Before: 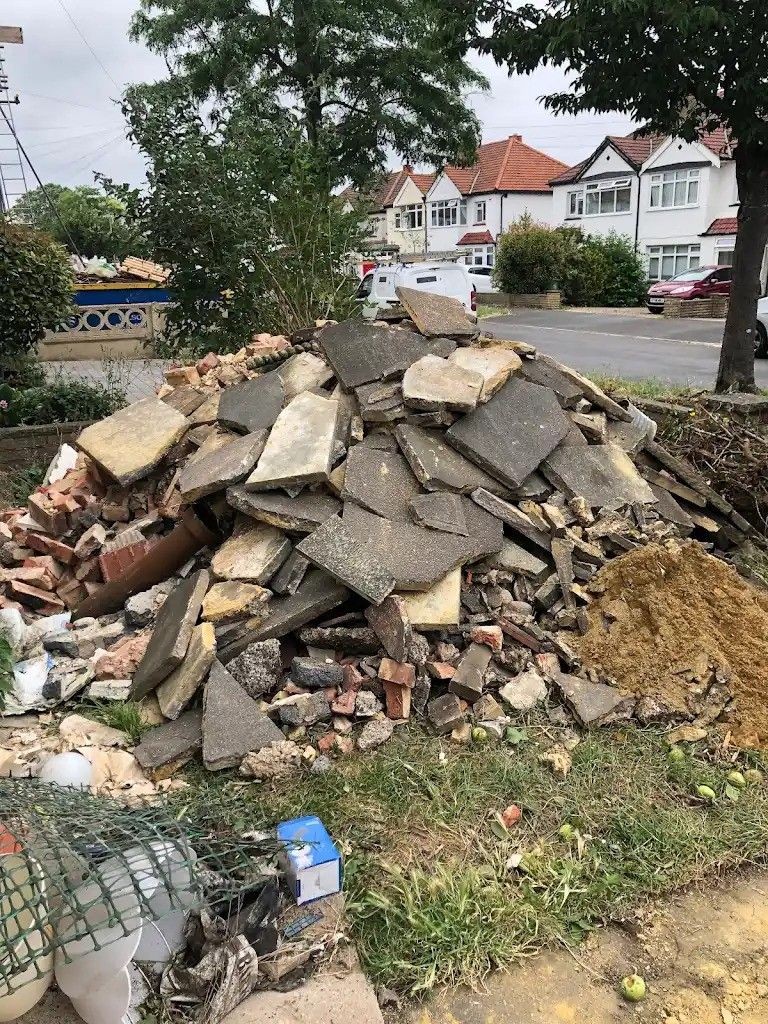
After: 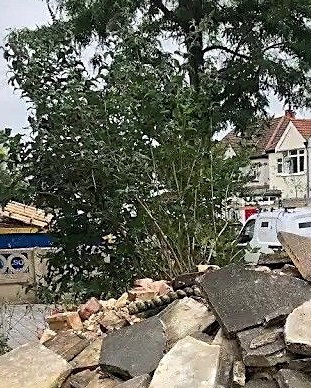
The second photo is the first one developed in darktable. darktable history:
sharpen: on, module defaults
crop: left 15.452%, top 5.459%, right 43.956%, bottom 56.62%
